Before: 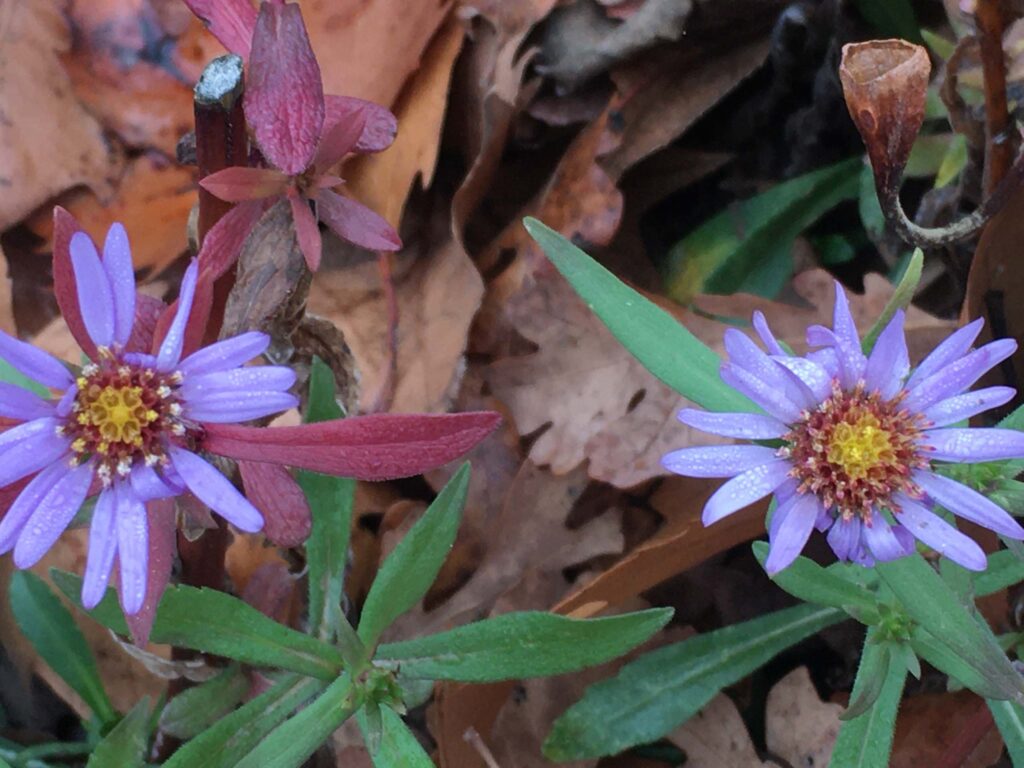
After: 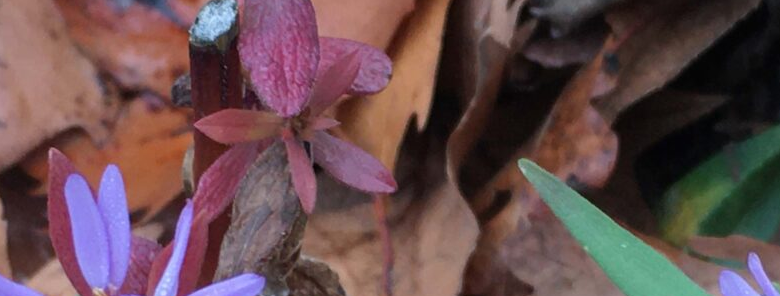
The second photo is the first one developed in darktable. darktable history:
crop: left 0.544%, top 7.636%, right 23.228%, bottom 53.776%
